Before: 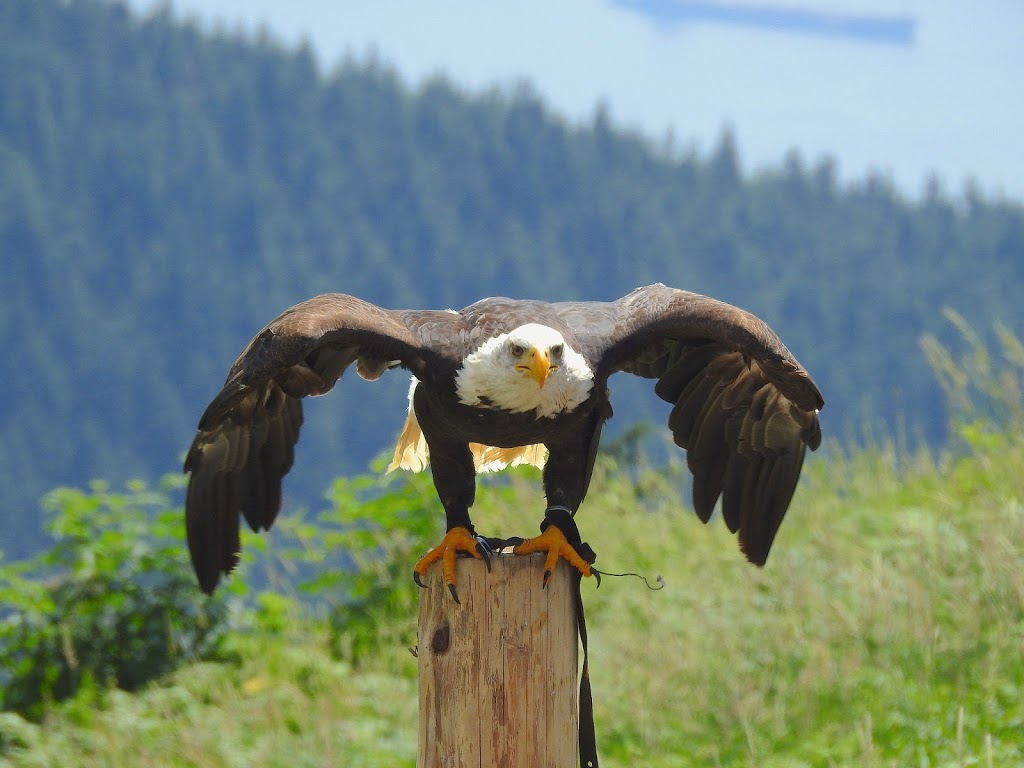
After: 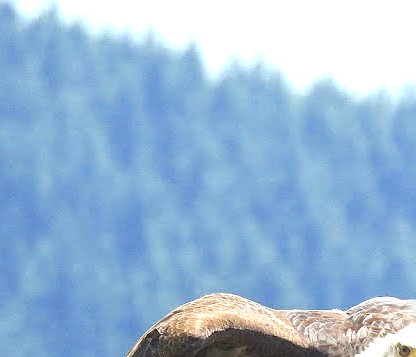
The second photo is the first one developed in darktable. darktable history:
crop and rotate: left 11.108%, top 0.119%, right 48.214%, bottom 53.394%
local contrast: on, module defaults
exposure: black level correction 0, exposure 1.199 EV, compensate highlight preservation false
sharpen: radius 2.506, amount 0.329
